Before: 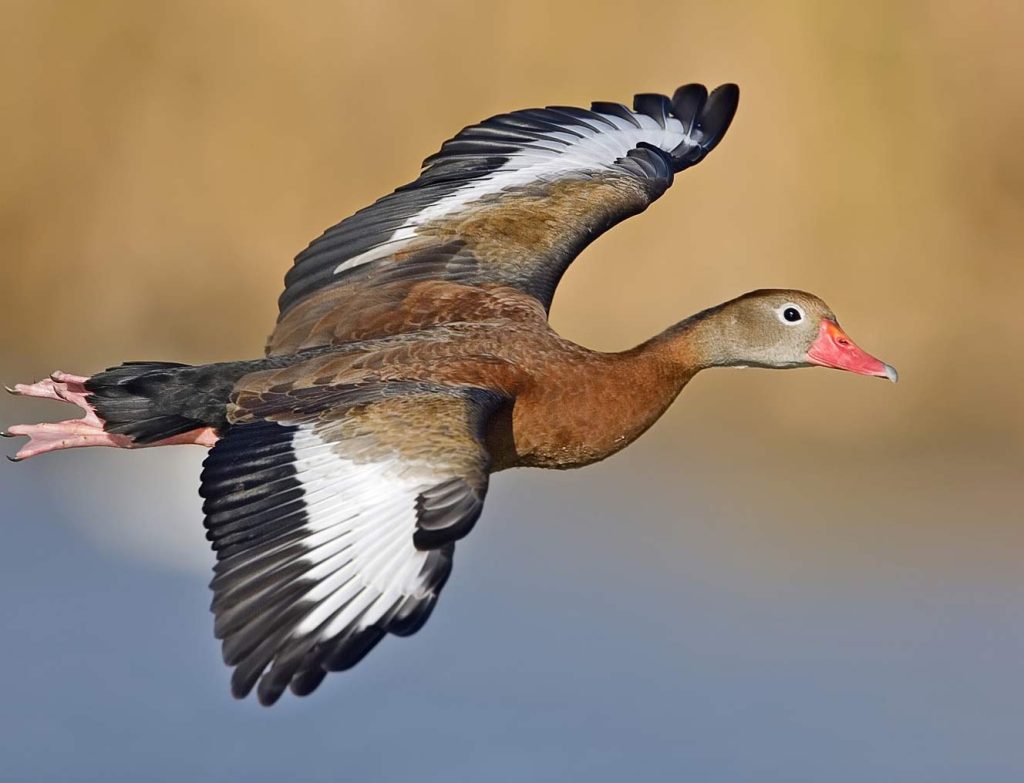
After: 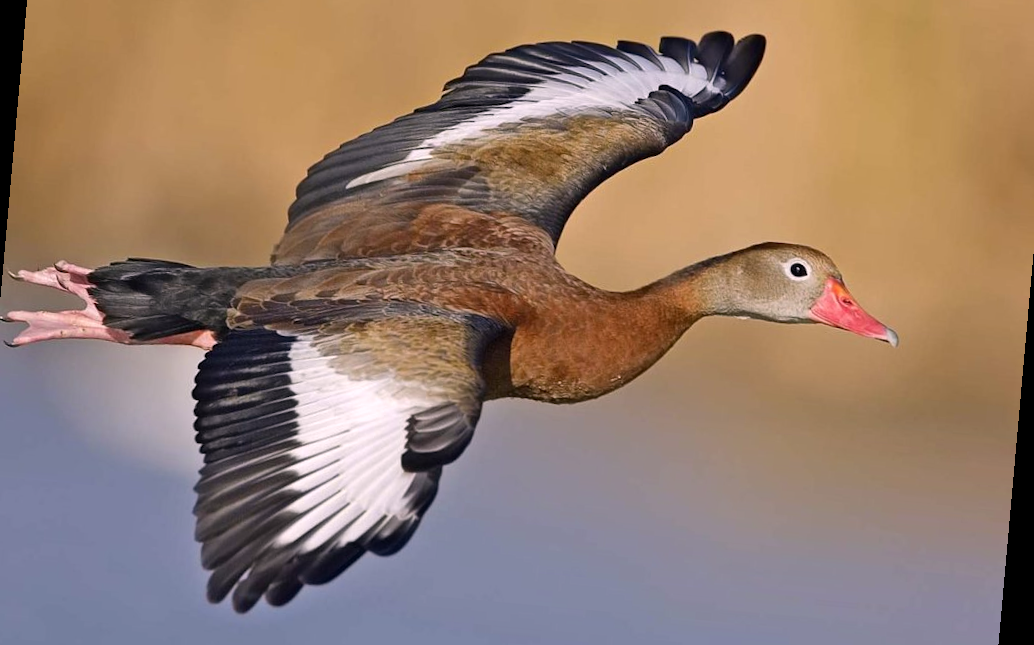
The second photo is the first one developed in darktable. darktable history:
crop and rotate: left 2.991%, top 13.302%, right 1.981%, bottom 12.636%
color correction: highlights a* 7.34, highlights b* 4.37
white balance: red 0.983, blue 1.036
rotate and perspective: rotation 5.12°, automatic cropping off
